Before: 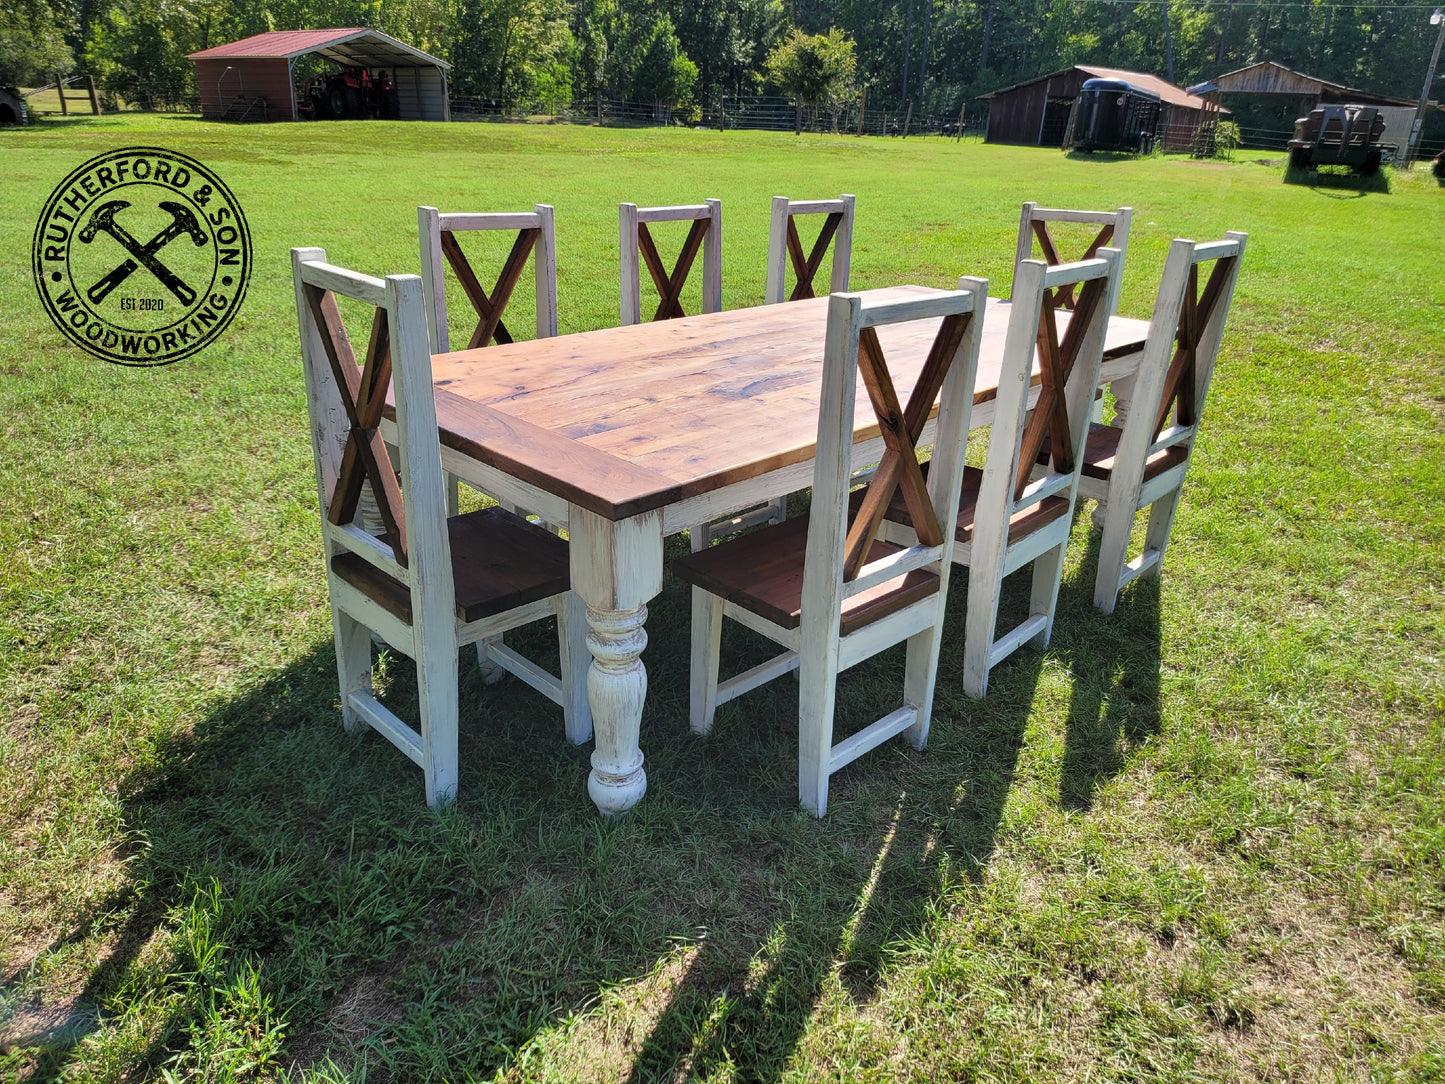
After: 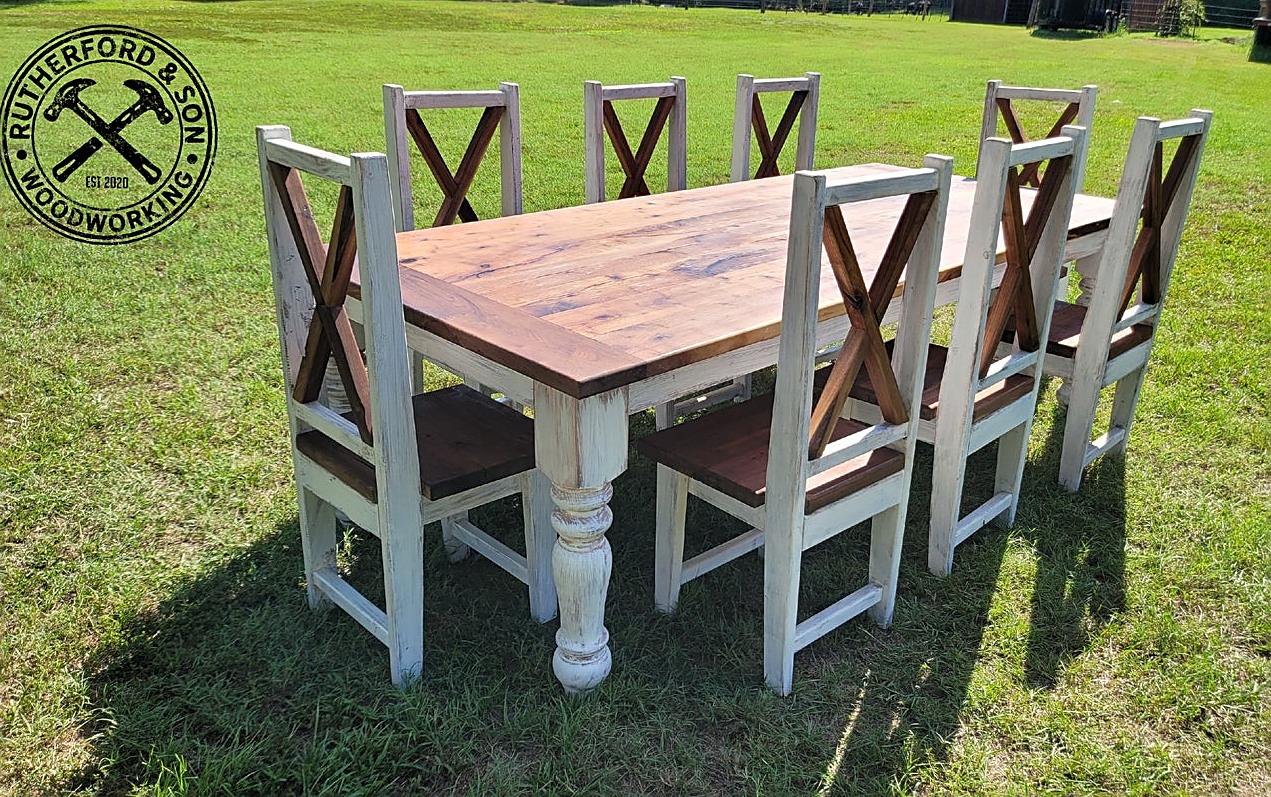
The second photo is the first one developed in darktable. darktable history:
crop and rotate: left 2.425%, top 11.305%, right 9.6%, bottom 15.08%
sharpen: on, module defaults
